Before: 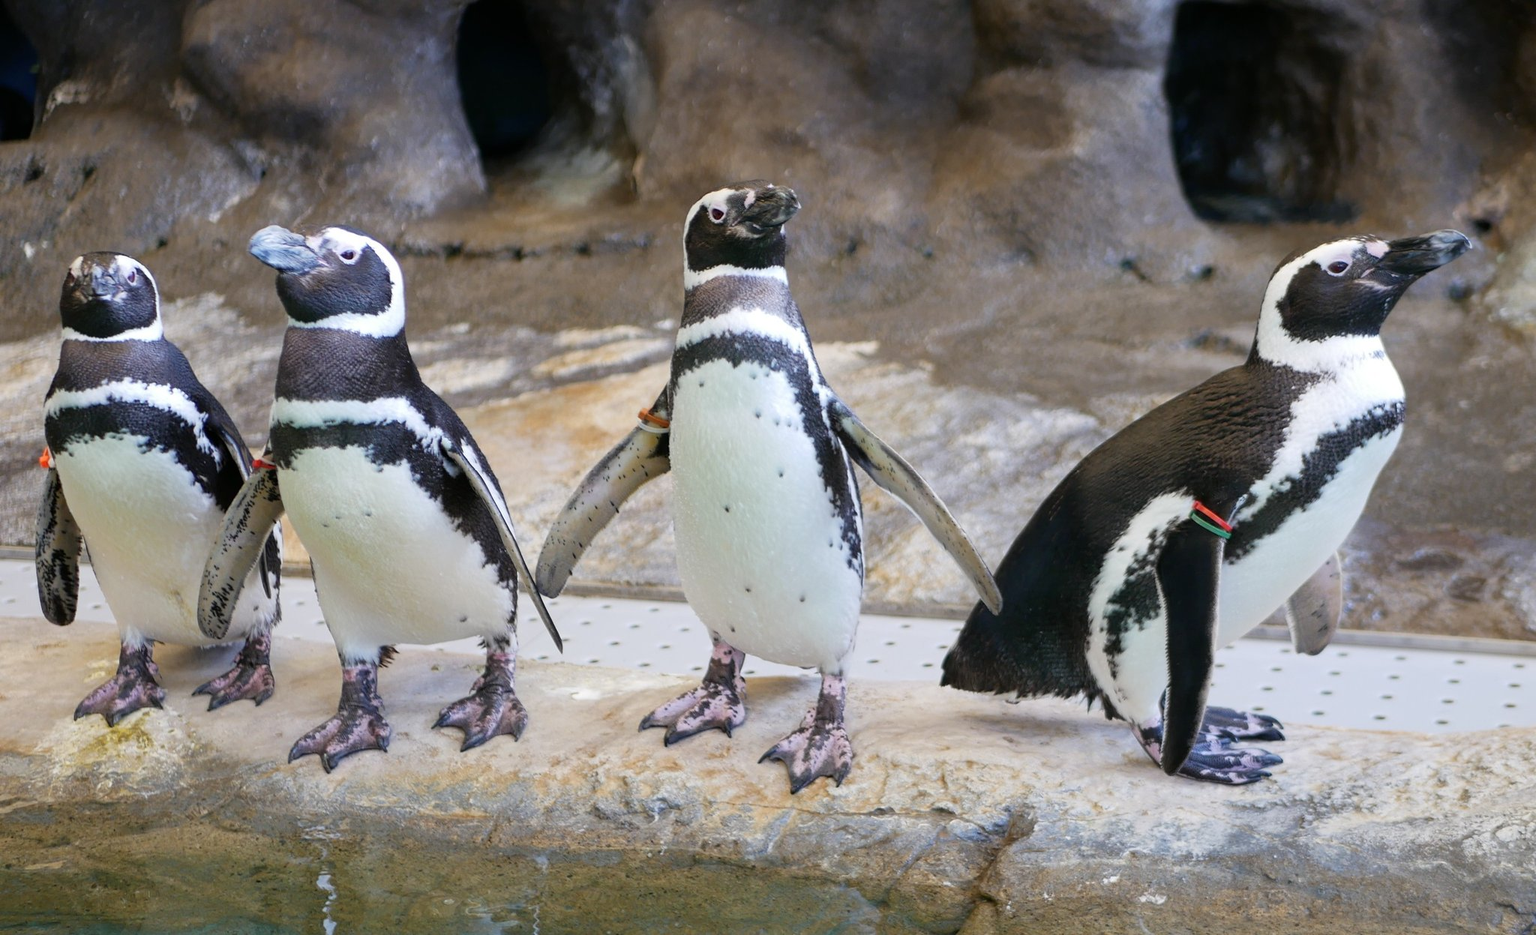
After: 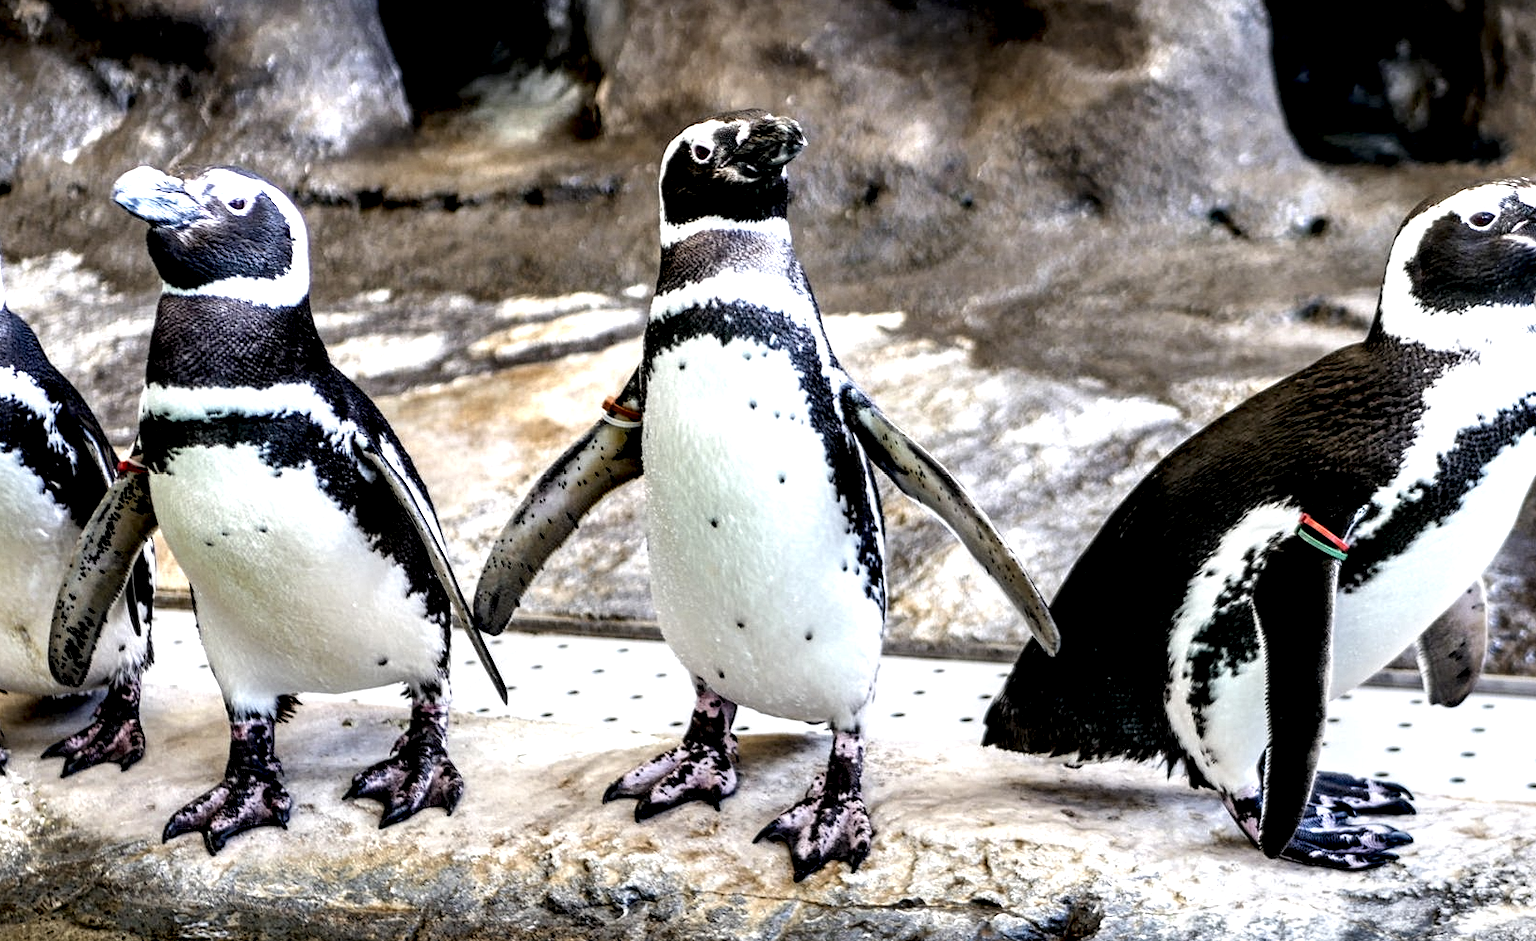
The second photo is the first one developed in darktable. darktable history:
local contrast: highlights 109%, shadows 45%, detail 295%
crop and rotate: left 10.36%, top 9.951%, right 10.078%, bottom 9.931%
